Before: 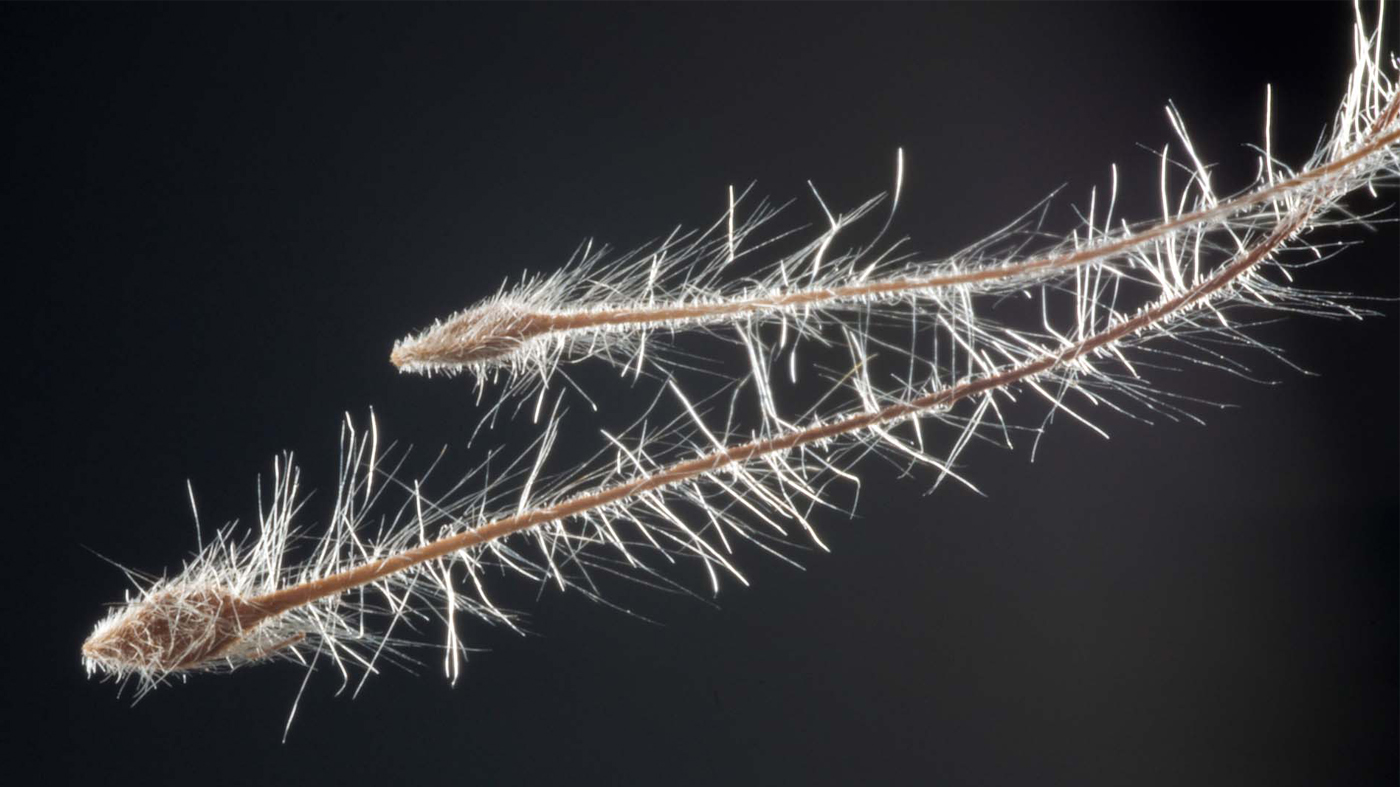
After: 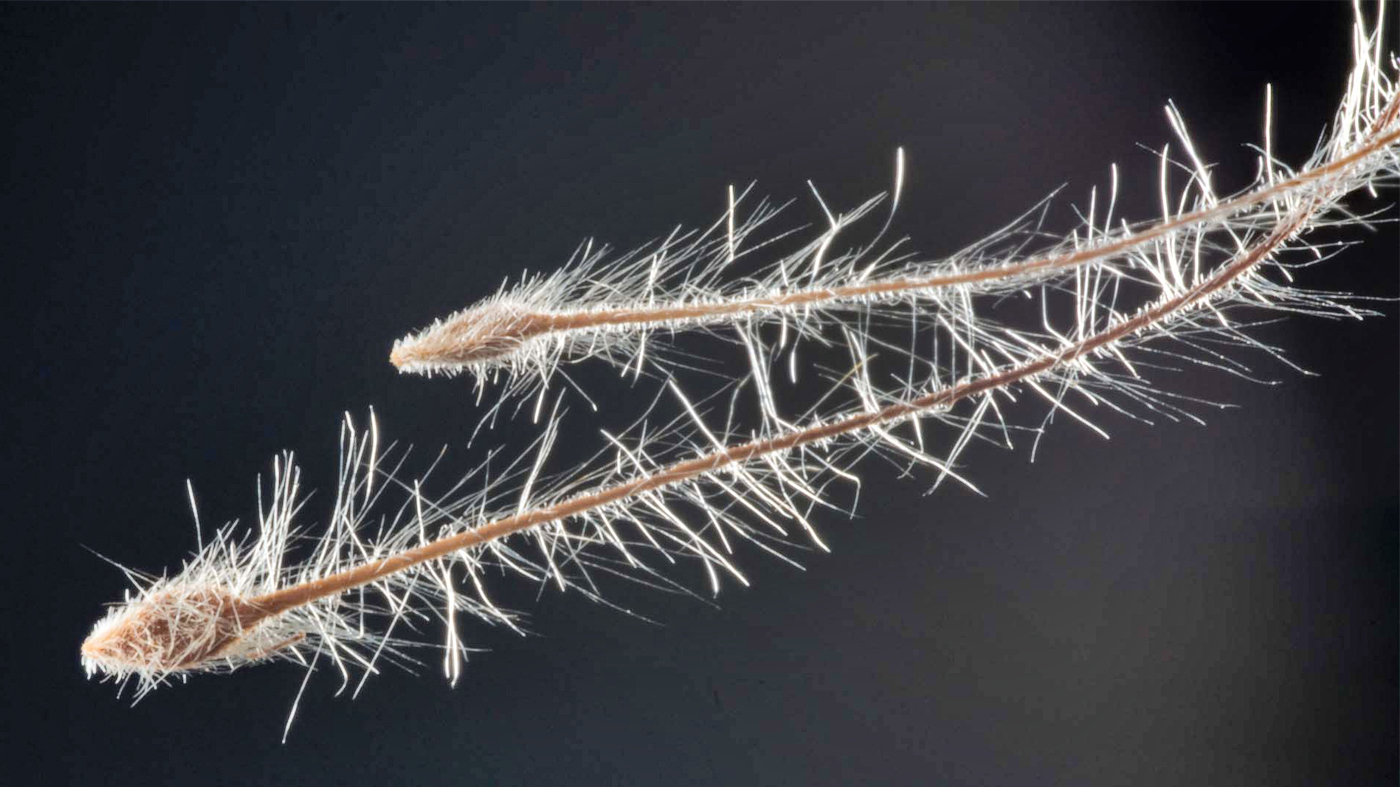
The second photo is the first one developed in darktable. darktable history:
shadows and highlights: shadows 60, highlights -60.23, soften with gaussian
haze removal: compatibility mode true, adaptive false
